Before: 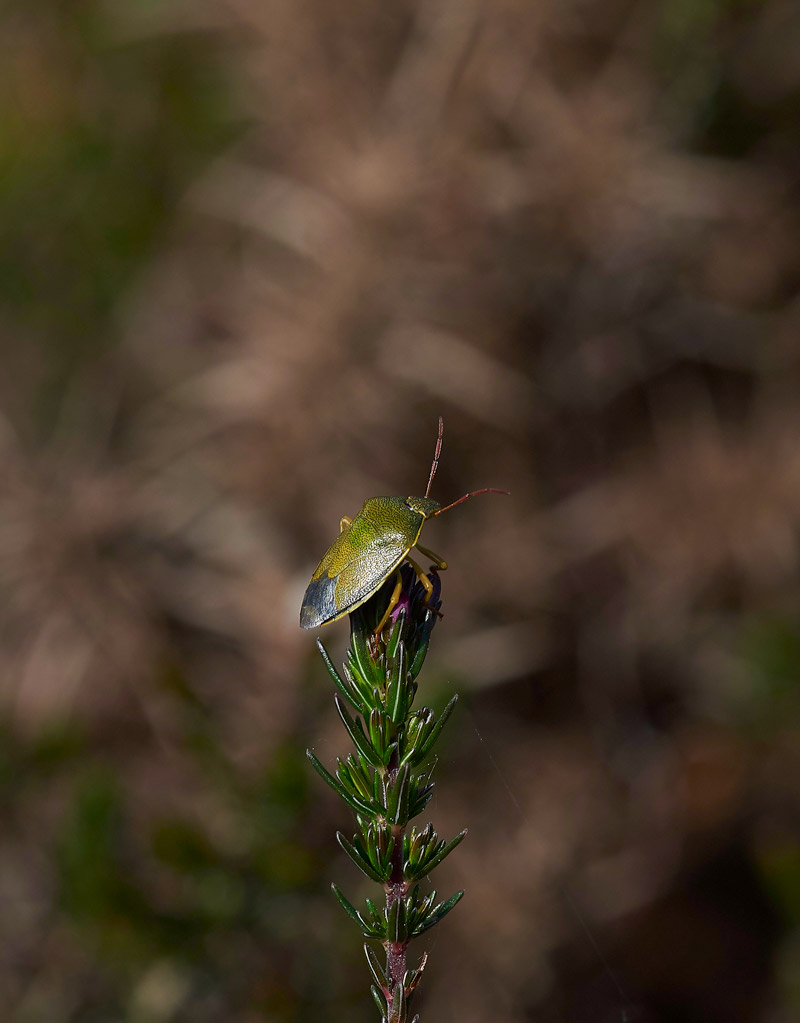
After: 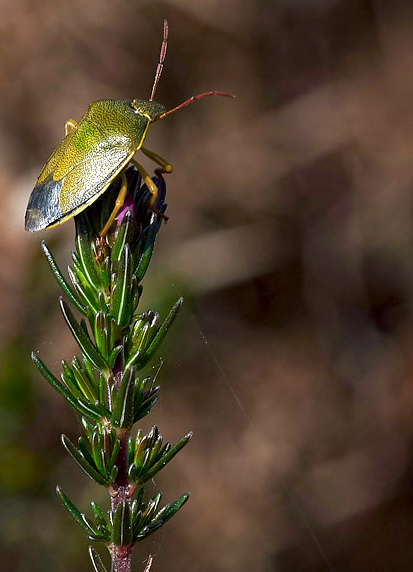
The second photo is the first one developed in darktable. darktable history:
crop: left 34.461%, top 38.822%, right 13.791%, bottom 5.209%
local contrast: highlights 105%, shadows 99%, detail 131%, midtone range 0.2
haze removal: compatibility mode true, adaptive false
exposure: black level correction 0, exposure 0.7 EV, compensate highlight preservation false
